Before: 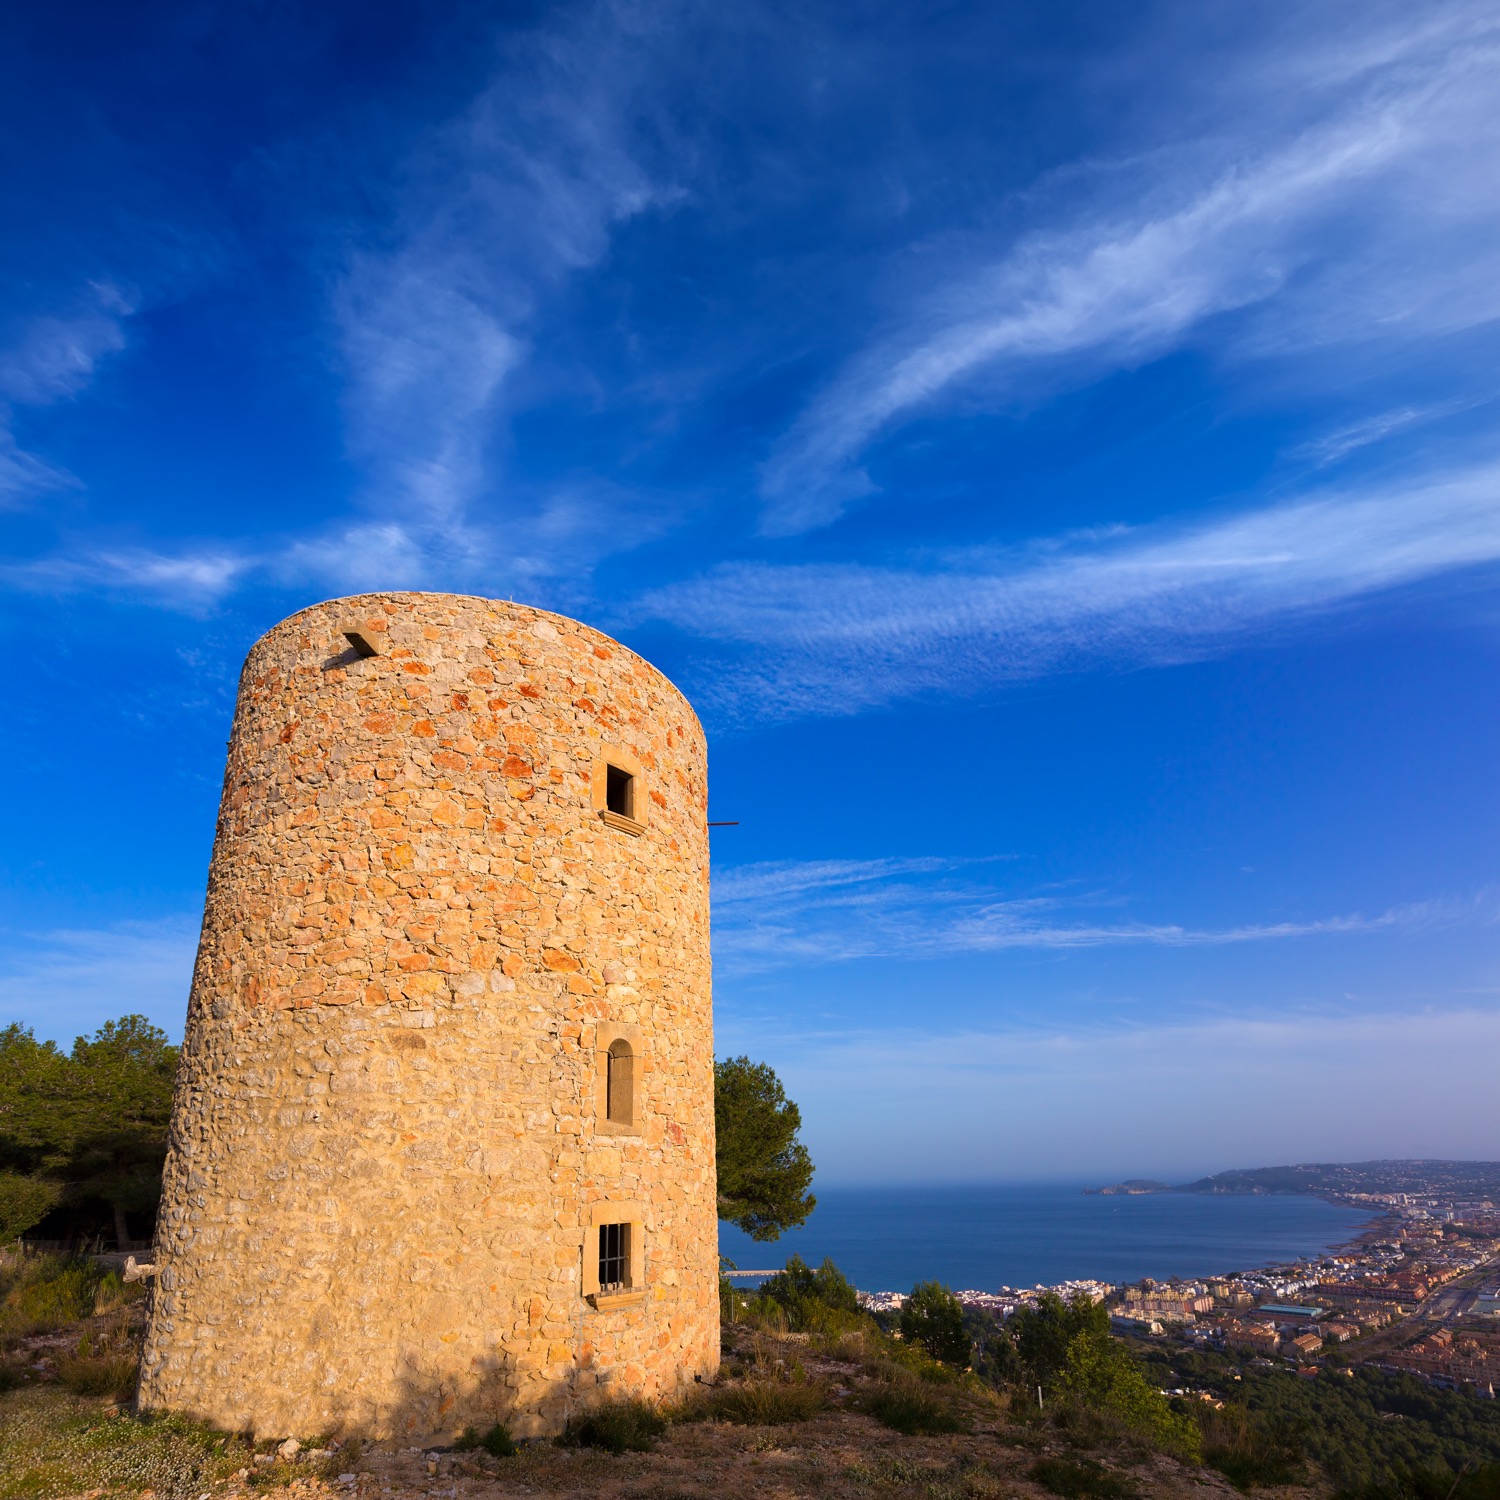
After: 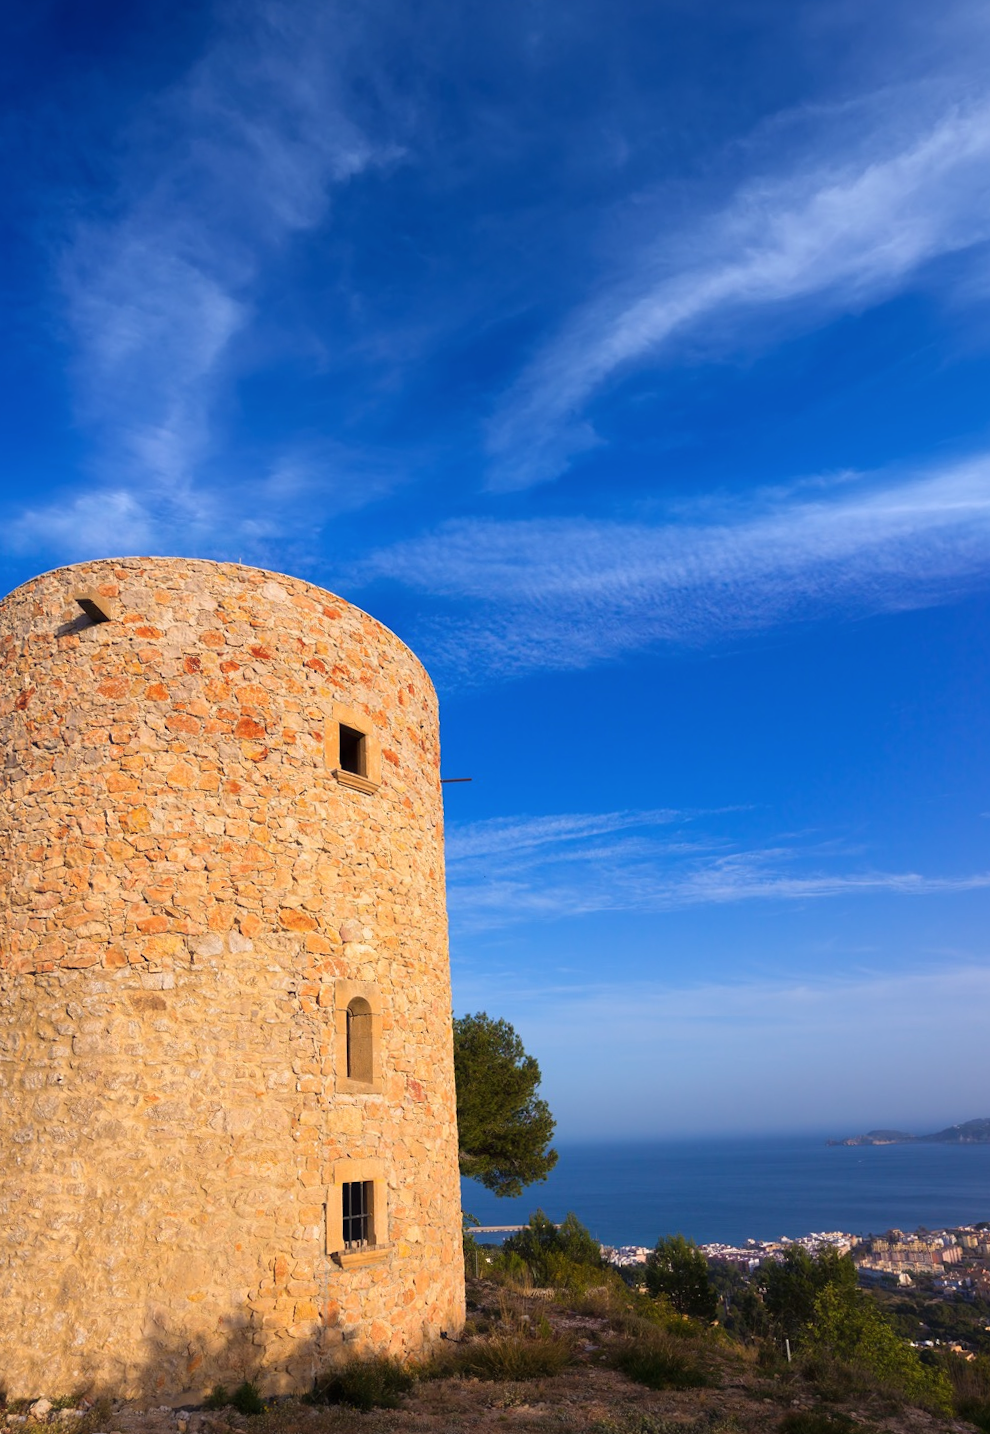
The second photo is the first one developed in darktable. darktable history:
rotate and perspective: rotation -1.32°, lens shift (horizontal) -0.031, crop left 0.015, crop right 0.985, crop top 0.047, crop bottom 0.982
crop: left 16.899%, right 16.556%
haze removal: strength -0.05
tone equalizer: on, module defaults
